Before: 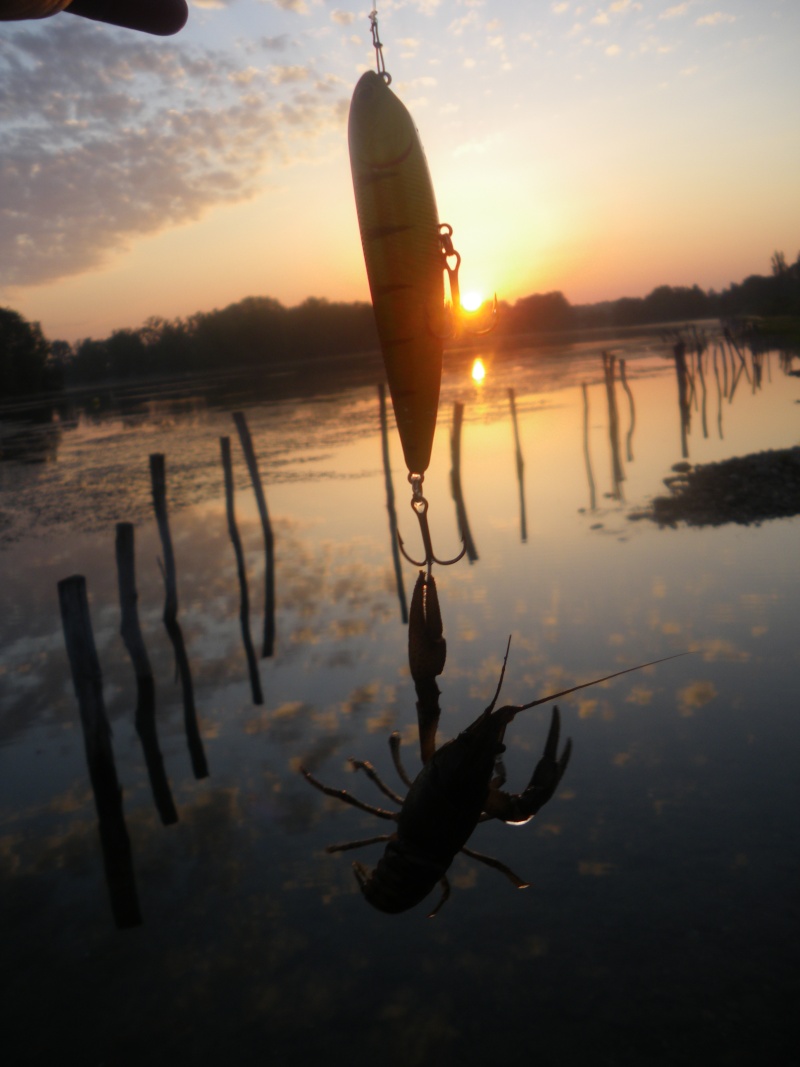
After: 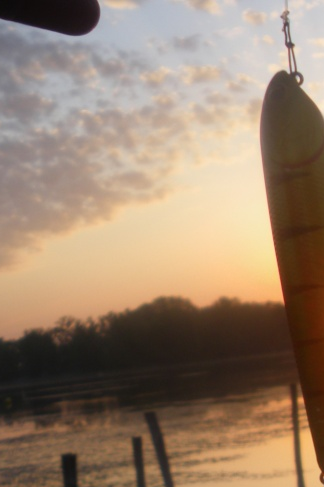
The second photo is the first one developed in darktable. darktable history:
crop and rotate: left 11.124%, top 0.056%, right 48.28%, bottom 54.287%
